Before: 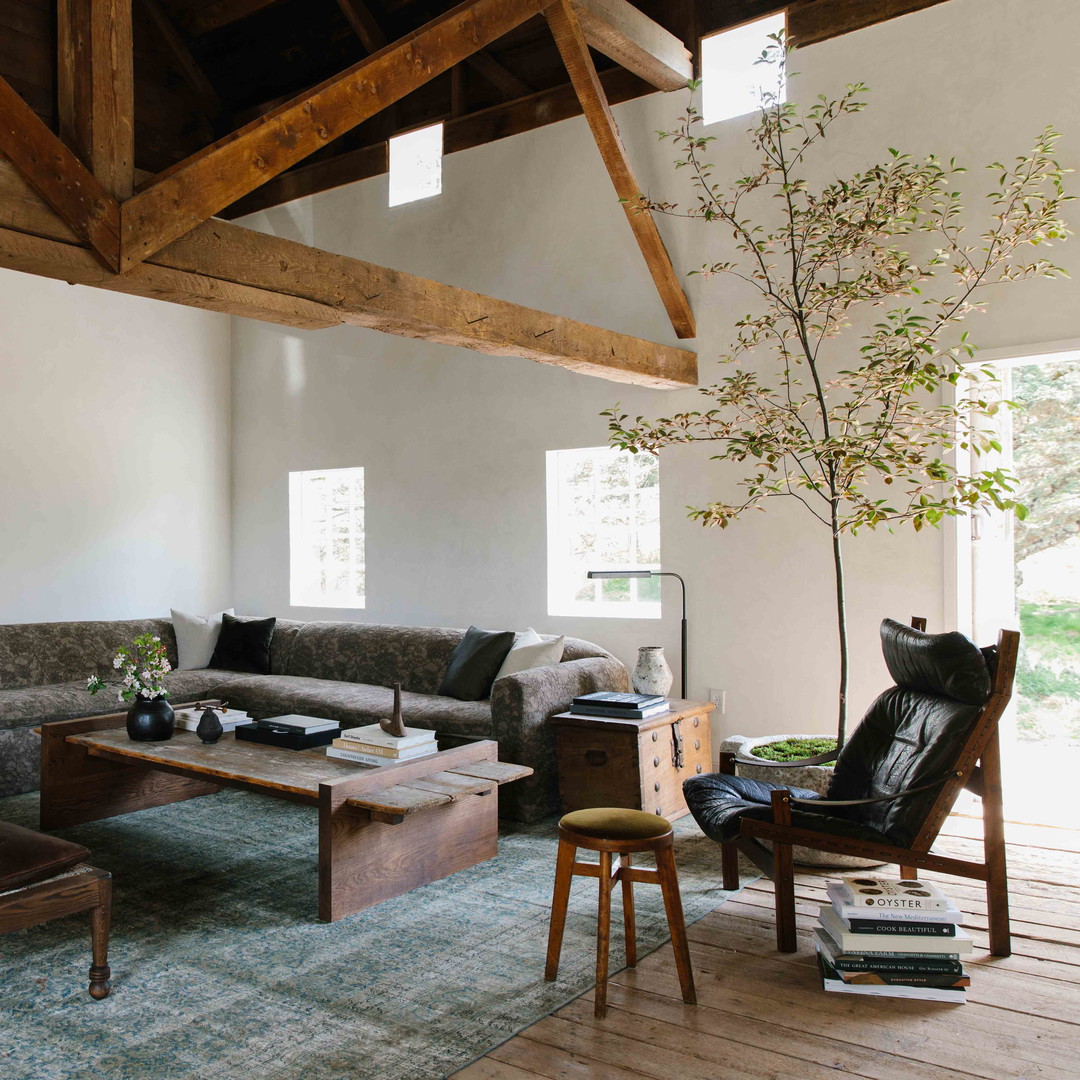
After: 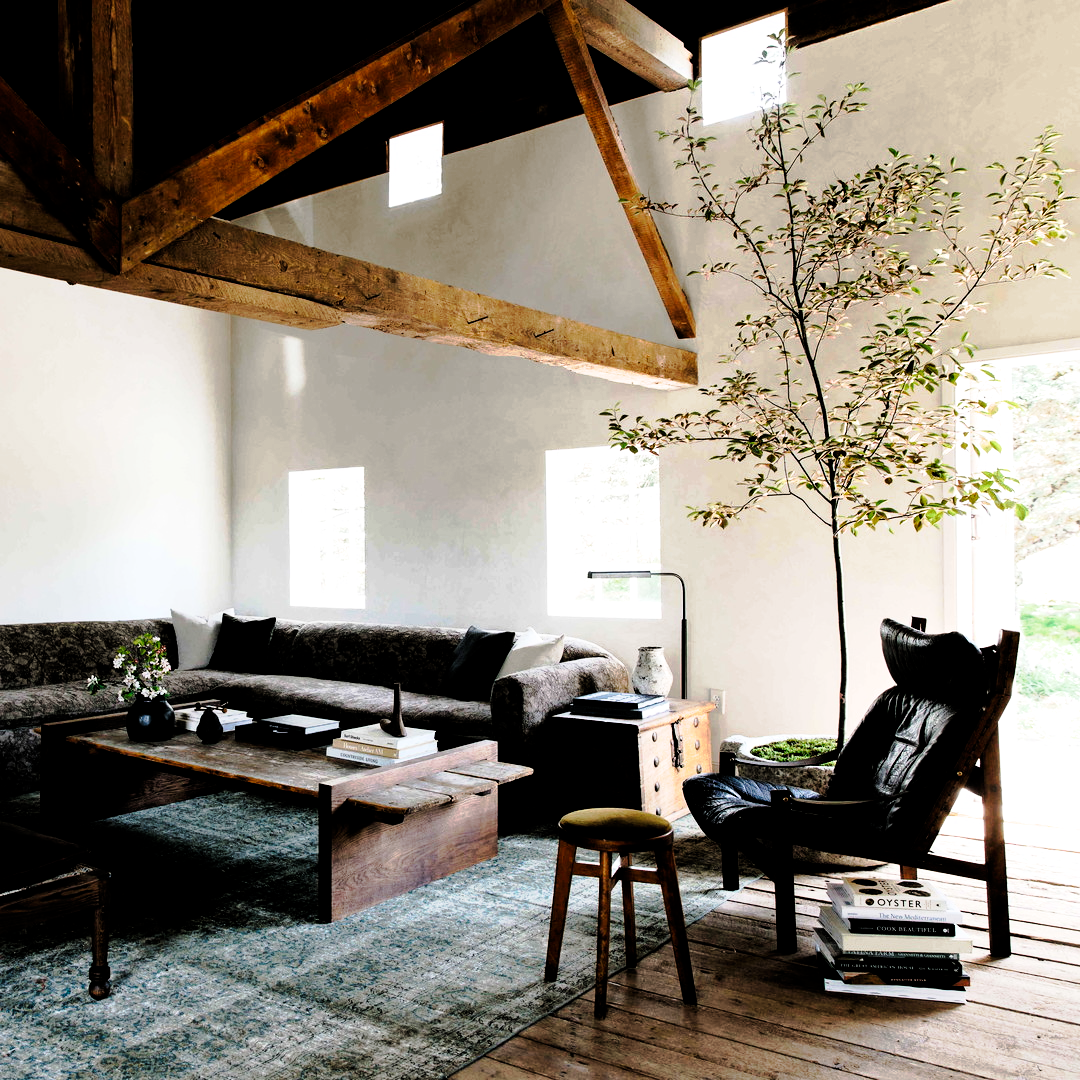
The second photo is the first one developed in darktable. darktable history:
tone curve: curves: ch0 [(0.003, 0) (0.066, 0.023) (0.154, 0.082) (0.281, 0.221) (0.405, 0.389) (0.517, 0.553) (0.716, 0.743) (0.822, 0.882) (1, 1)]; ch1 [(0, 0) (0.164, 0.115) (0.337, 0.332) (0.39, 0.398) (0.464, 0.461) (0.501, 0.5) (0.521, 0.526) (0.571, 0.606) (0.656, 0.677) (0.723, 0.731) (0.811, 0.796) (1, 1)]; ch2 [(0, 0) (0.337, 0.382) (0.464, 0.476) (0.501, 0.502) (0.527, 0.54) (0.556, 0.567) (0.575, 0.606) (0.659, 0.736) (1, 1)], preserve colors none
filmic rgb: black relative exposure -3.57 EV, white relative exposure 2.26 EV, threshold 3.05 EV, hardness 3.41, color science v6 (2022), enable highlight reconstruction true
